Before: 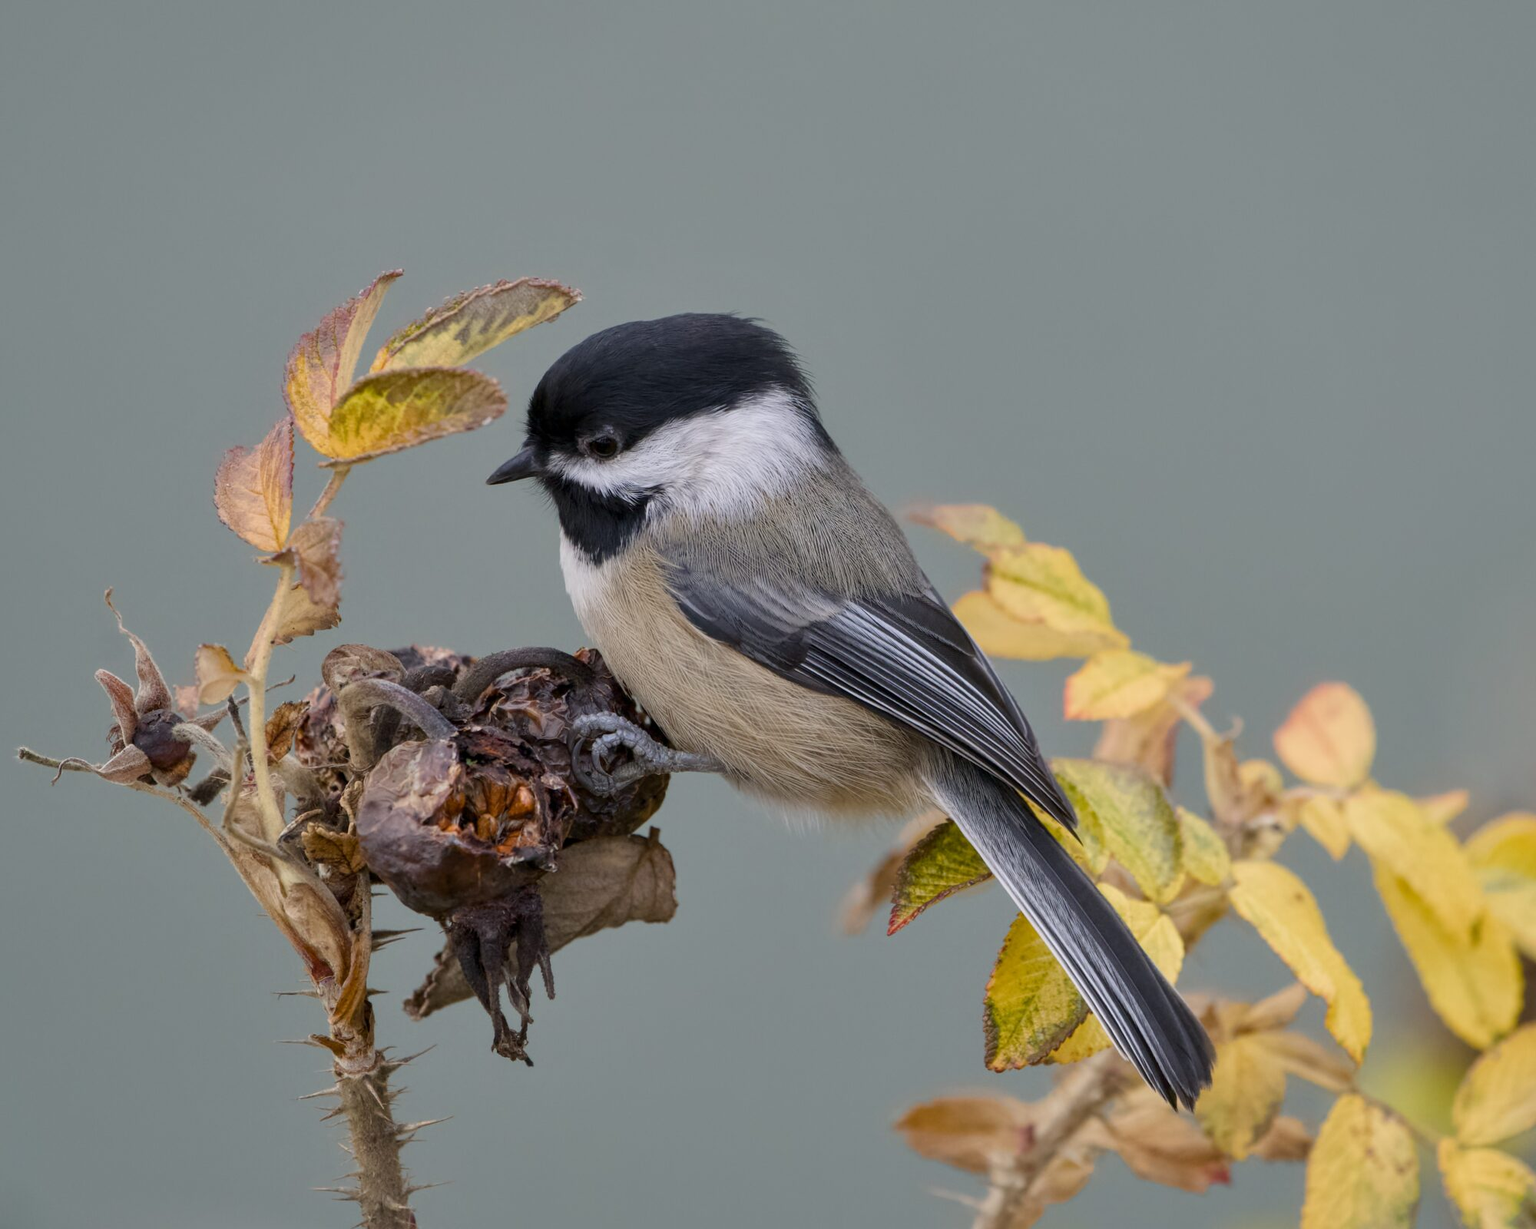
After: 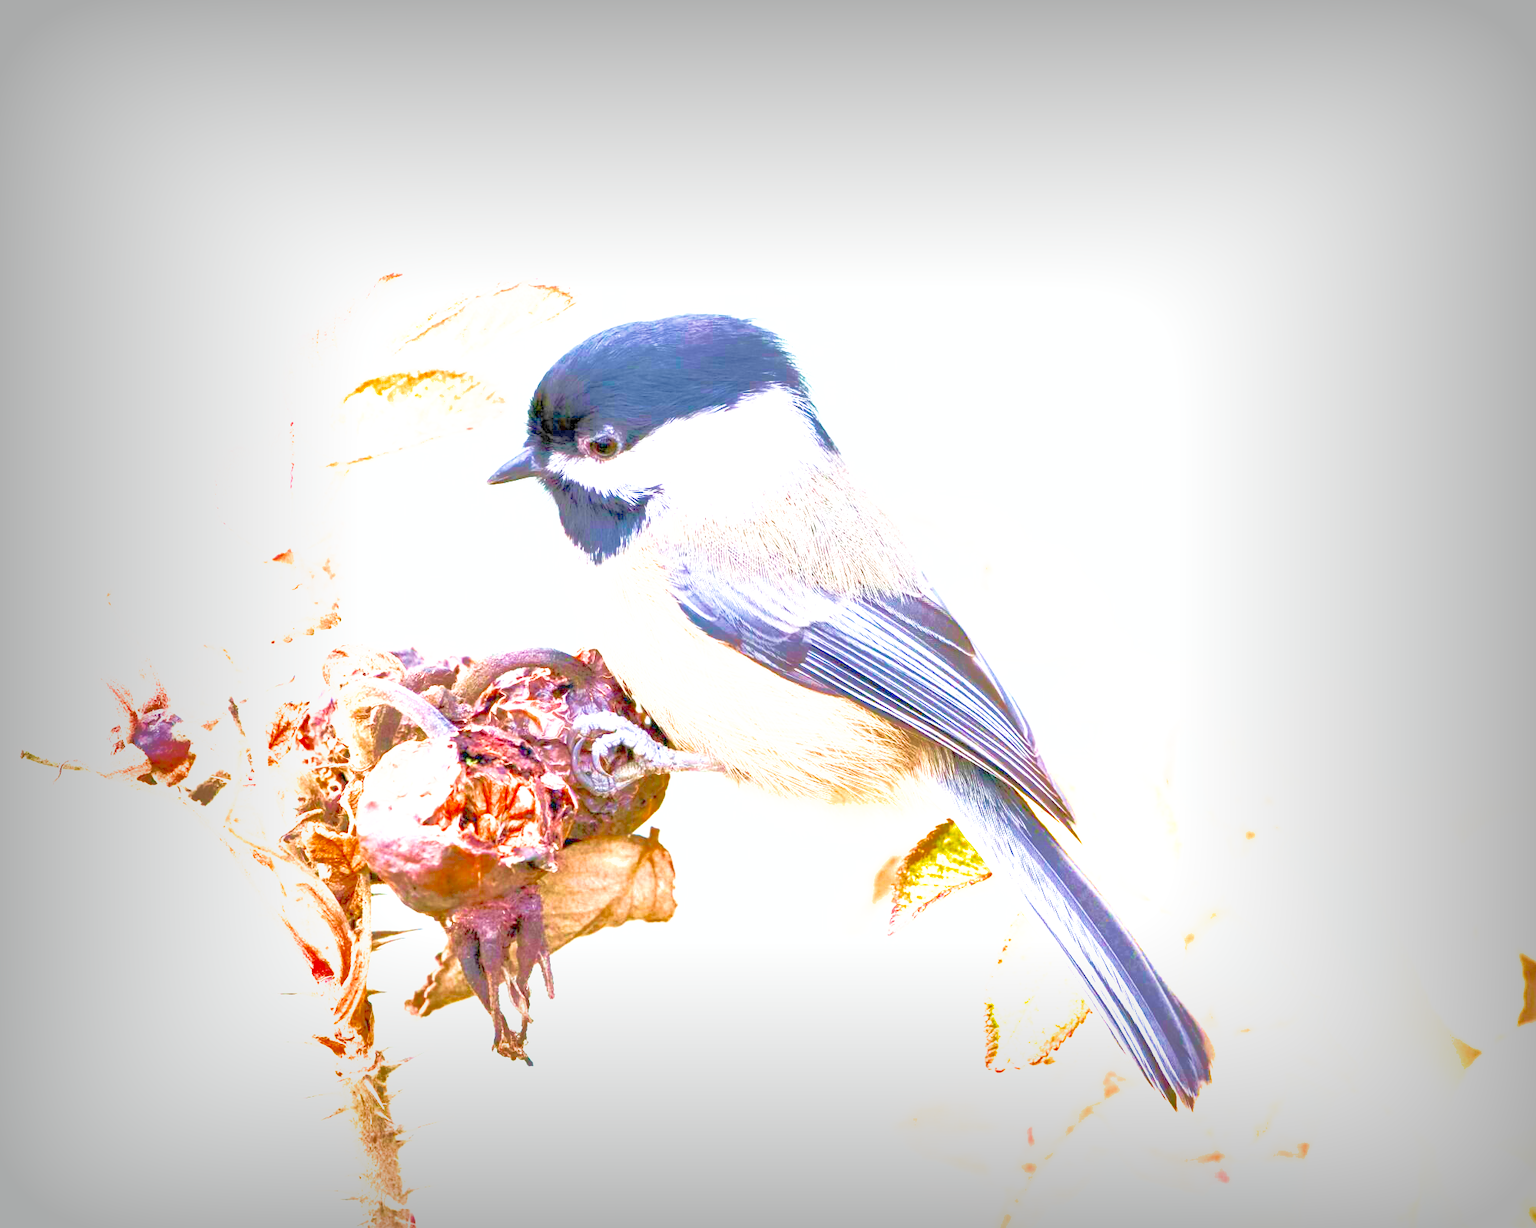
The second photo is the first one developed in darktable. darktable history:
levels: levels [0, 0.435, 0.917]
shadows and highlights: on, module defaults
exposure: black level correction 0, exposure 4 EV, compensate exposure bias true, compensate highlight preservation false
velvia: strength 50%
vignetting: fall-off start 53.2%, brightness -0.594, saturation 0, automatic ratio true, width/height ratio 1.313, shape 0.22, unbound false
filmic rgb: black relative exposure -8.79 EV, white relative exposure 4.98 EV, threshold 6 EV, target black luminance 0%, hardness 3.77, latitude 66.34%, contrast 0.822, highlights saturation mix 10%, shadows ↔ highlights balance 20%, add noise in highlights 0.1, color science v4 (2020), iterations of high-quality reconstruction 0, type of noise poissonian, enable highlight reconstruction true
